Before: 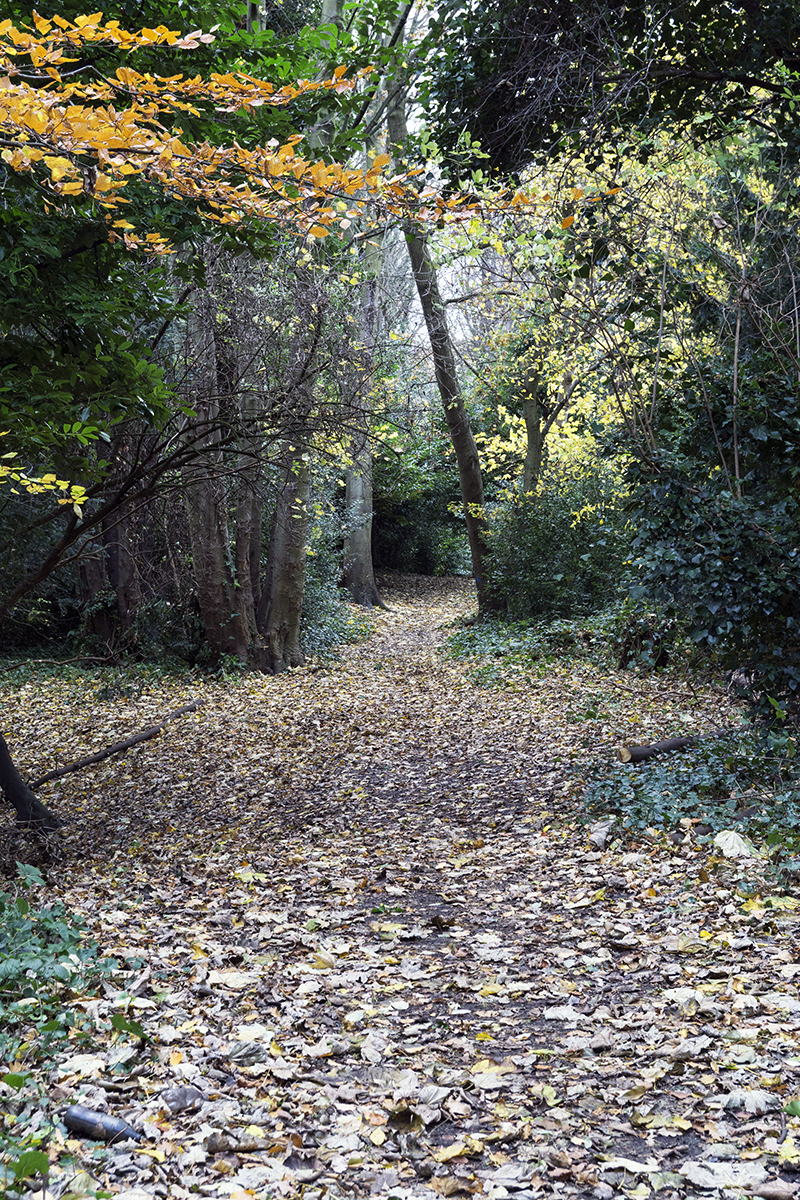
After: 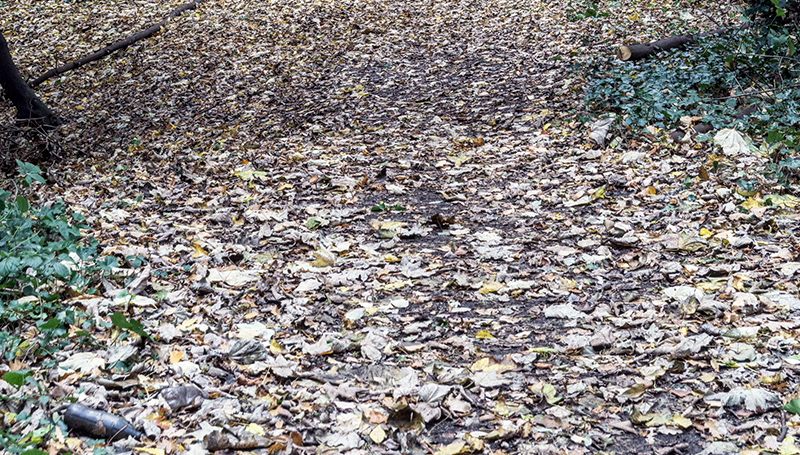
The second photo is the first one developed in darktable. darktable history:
local contrast: on, module defaults
contrast brightness saturation: contrast 0.061, brightness -0.007, saturation -0.217
crop and rotate: top 58.58%, bottom 3.484%
